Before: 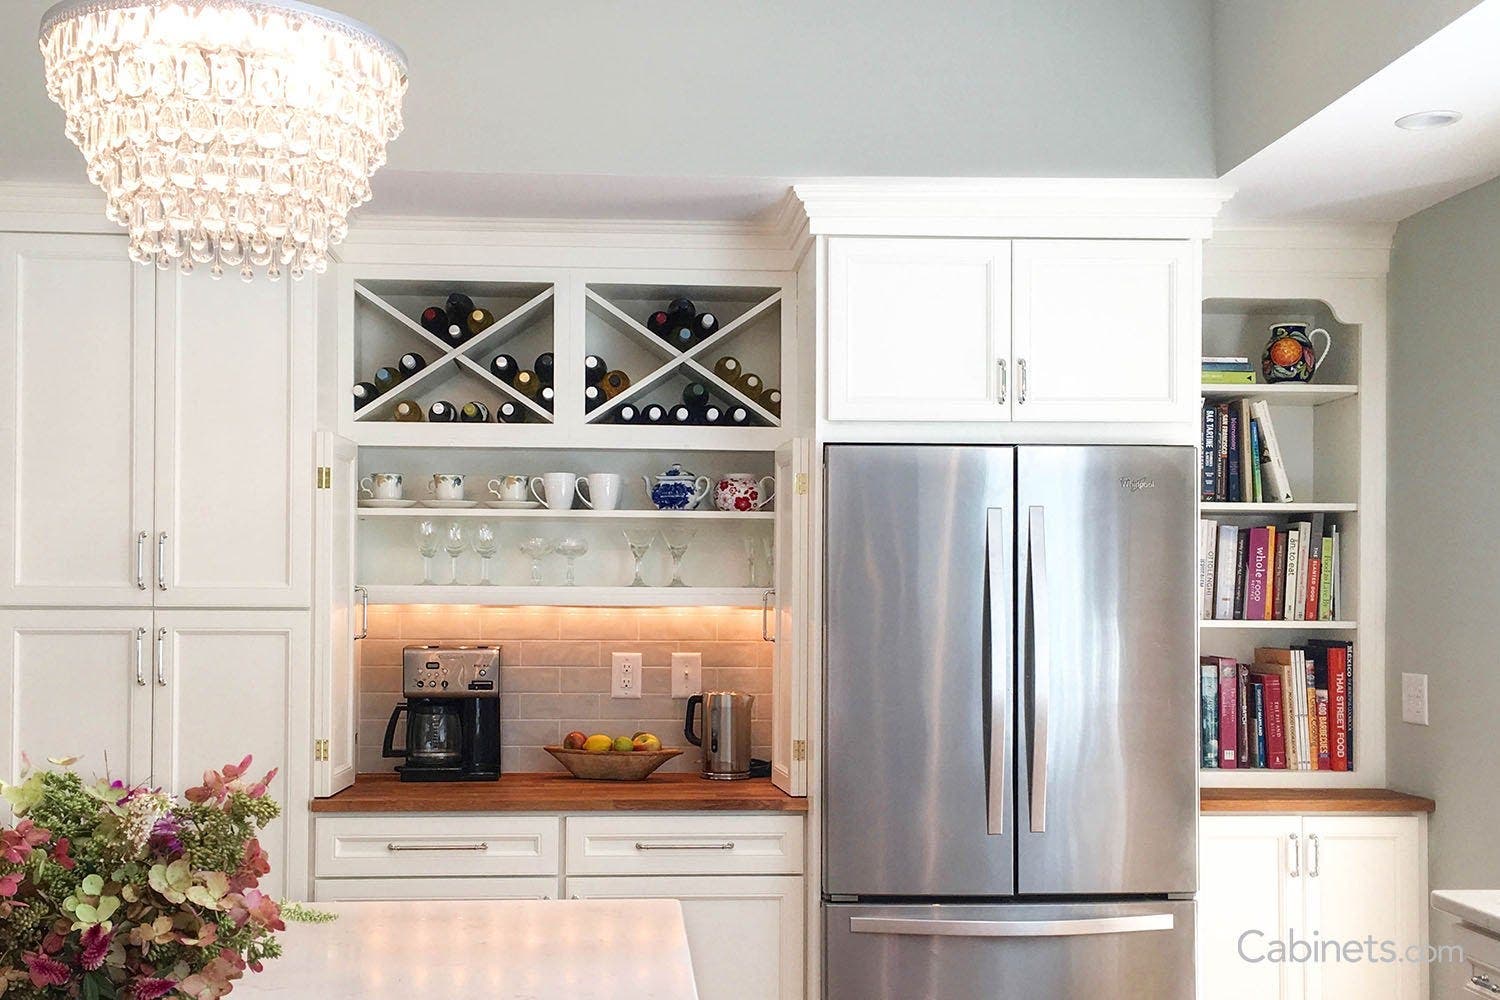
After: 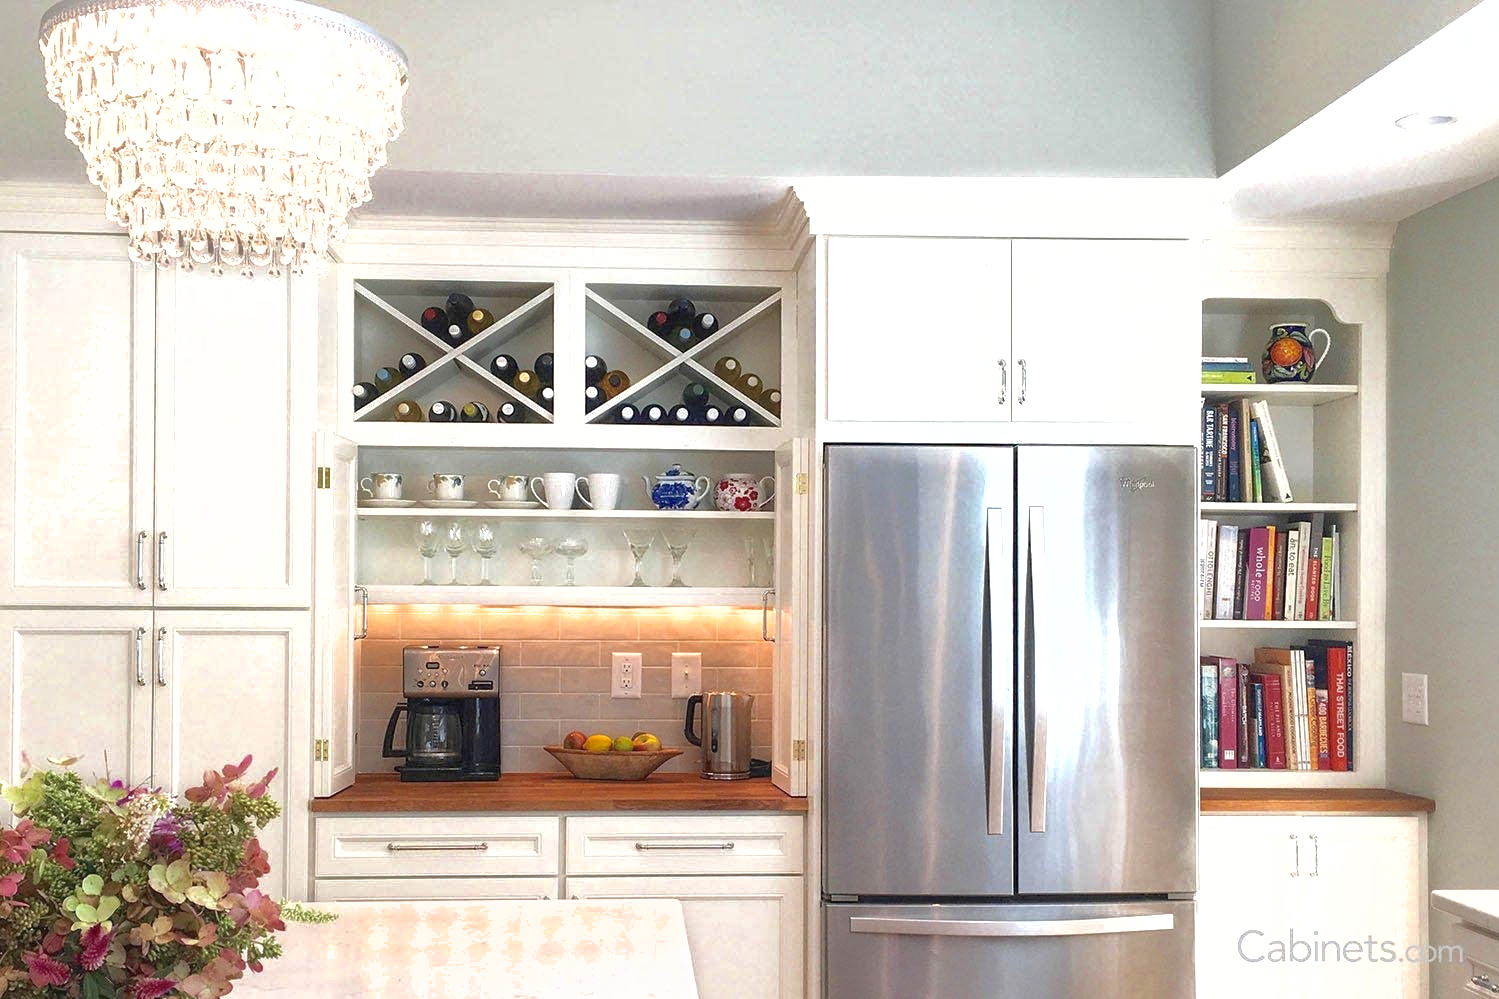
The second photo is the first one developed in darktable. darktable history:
color zones: curves: ch0 [(0.068, 0.464) (0.25, 0.5) (0.48, 0.508) (0.75, 0.536) (0.886, 0.476) (0.967, 0.456)]; ch1 [(0.066, 0.456) (0.25, 0.5) (0.616, 0.508) (0.746, 0.56) (0.934, 0.444)]
exposure: black level correction 0, exposure 0.499 EV, compensate exposure bias true, compensate highlight preservation false
crop: left 0.015%
shadows and highlights: on, module defaults
